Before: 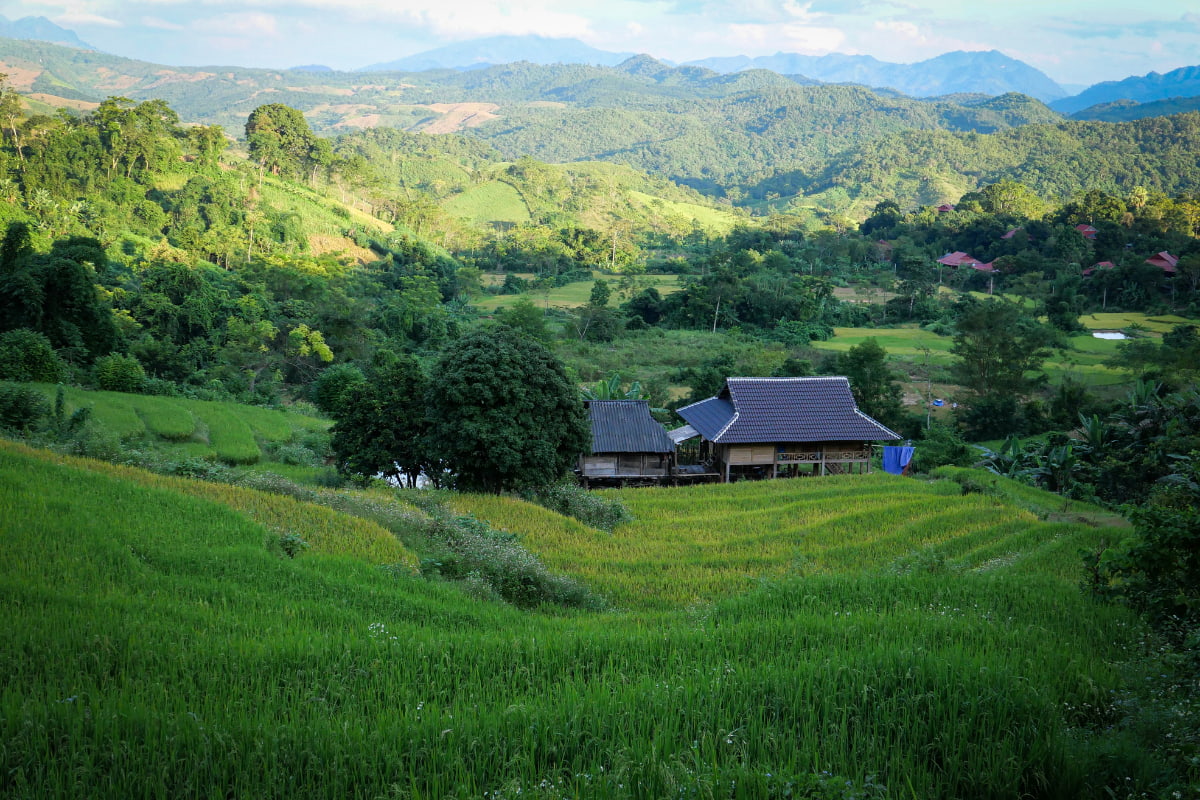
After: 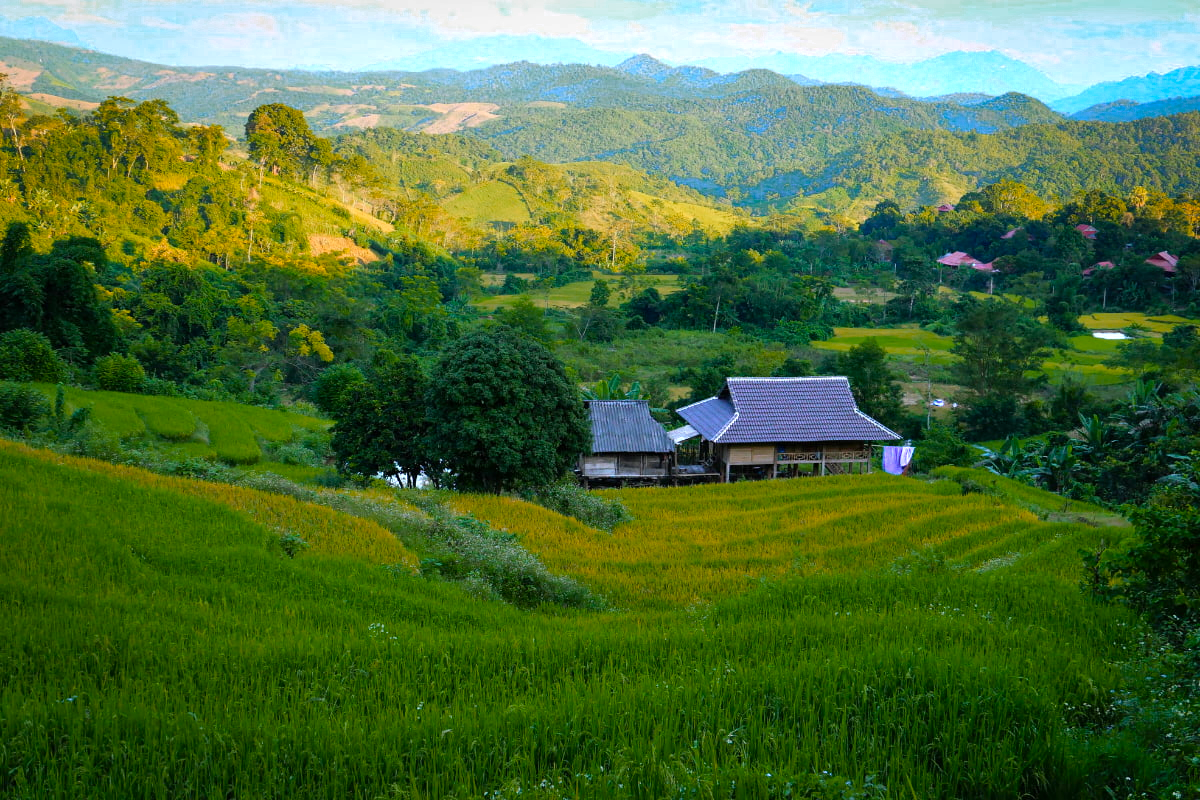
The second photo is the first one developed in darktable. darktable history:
shadows and highlights: shadows 52.42, soften with gaussian
color zones: curves: ch0 [(0.473, 0.374) (0.742, 0.784)]; ch1 [(0.354, 0.737) (0.742, 0.705)]; ch2 [(0.318, 0.421) (0.758, 0.532)]
